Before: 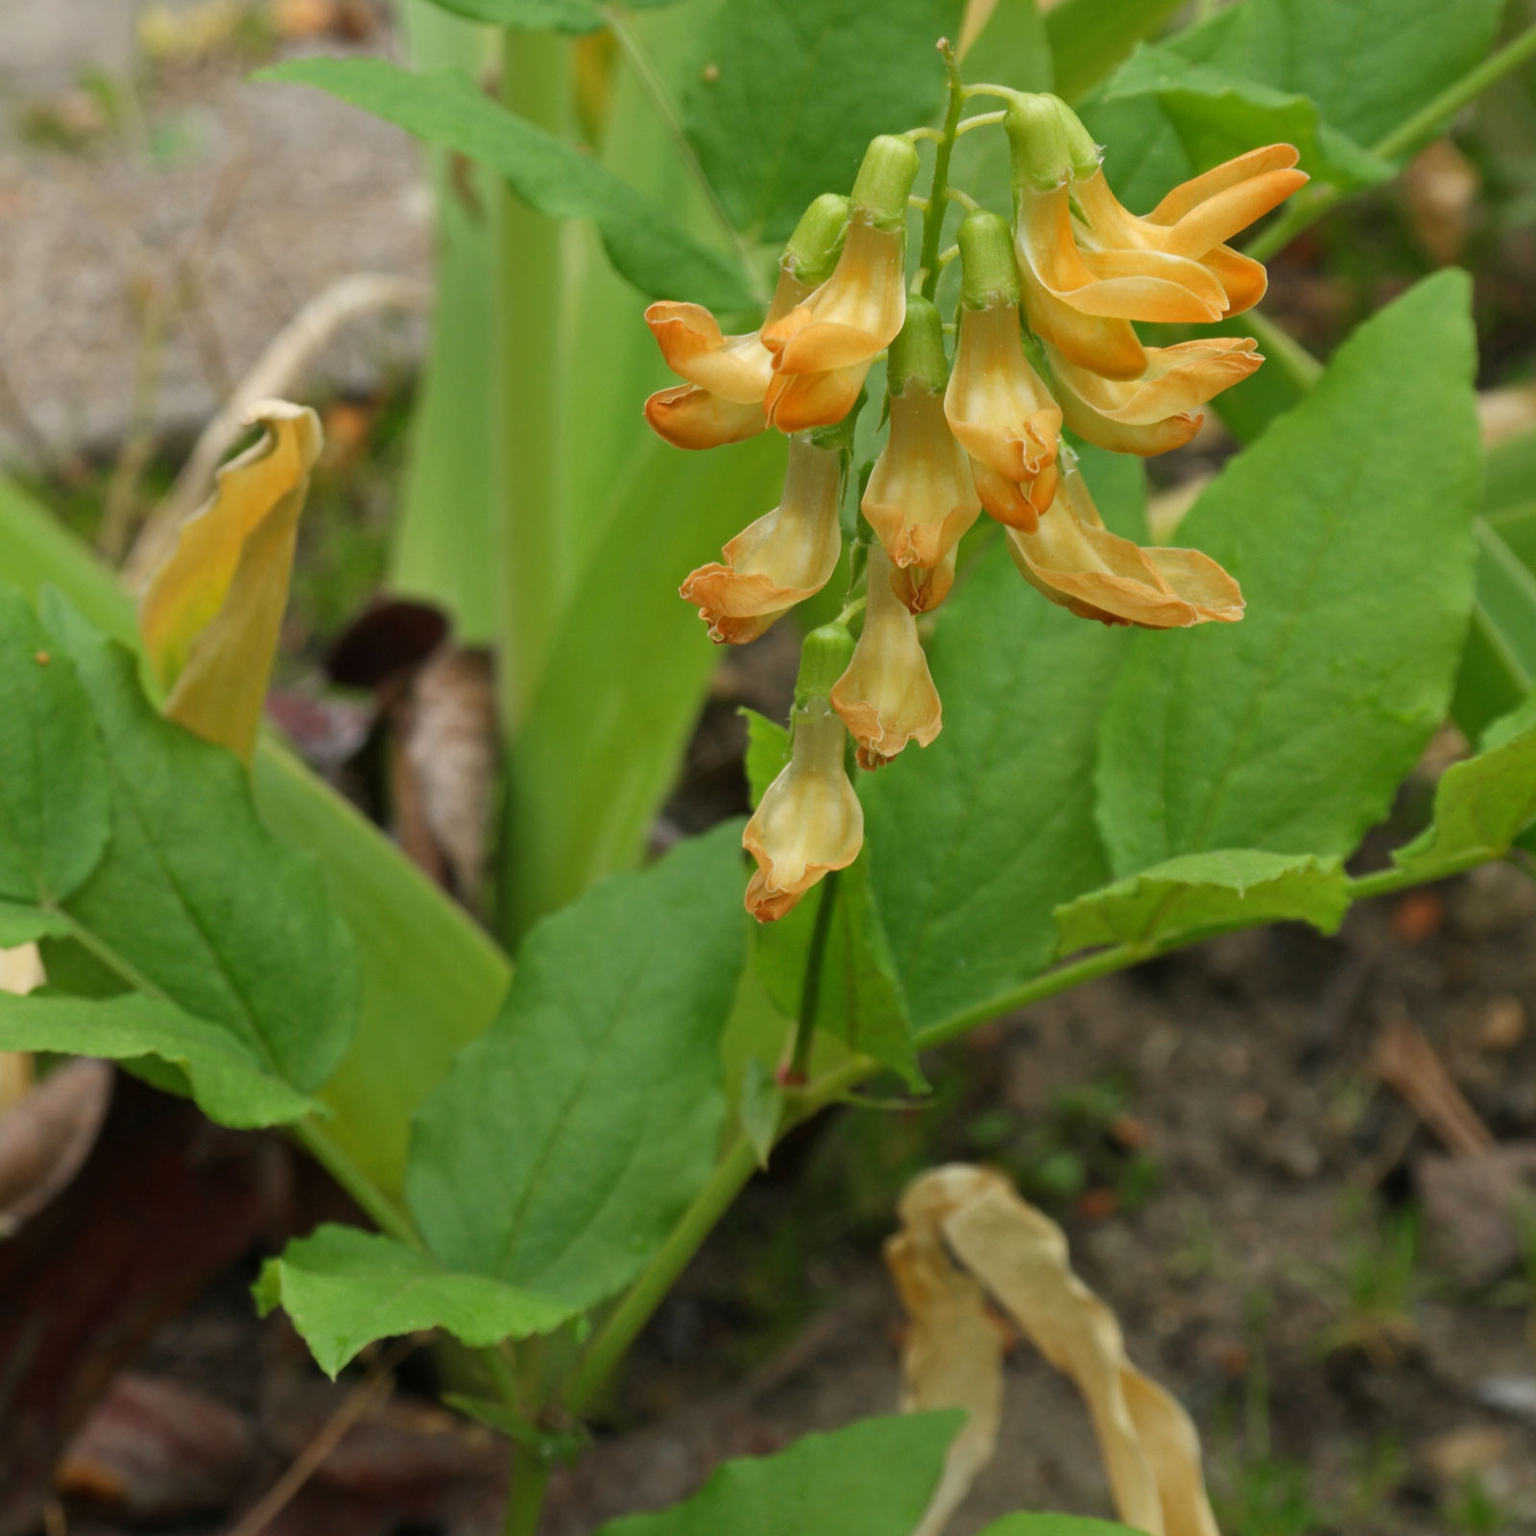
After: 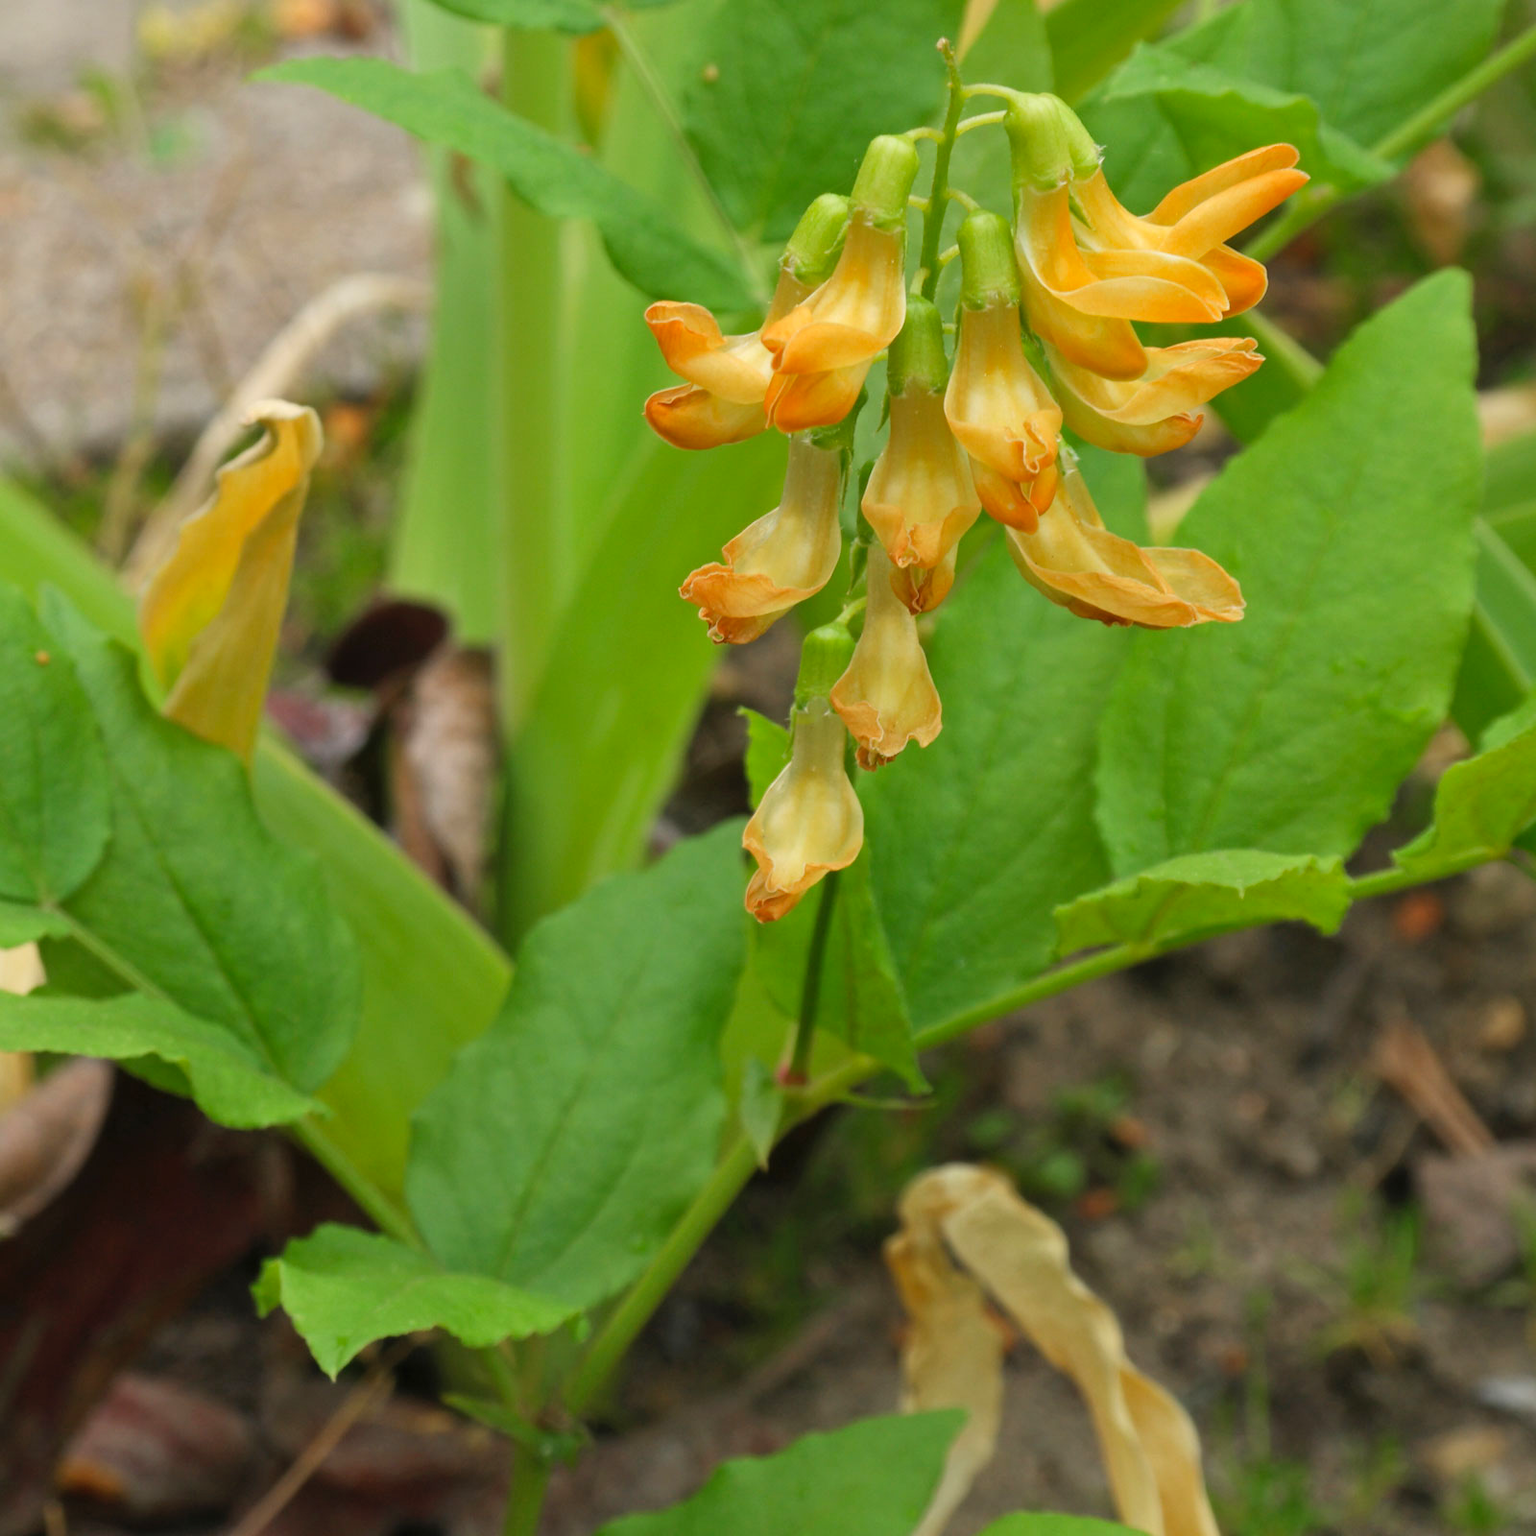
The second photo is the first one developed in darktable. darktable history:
contrast brightness saturation: contrast 0.074, brightness 0.082, saturation 0.176
